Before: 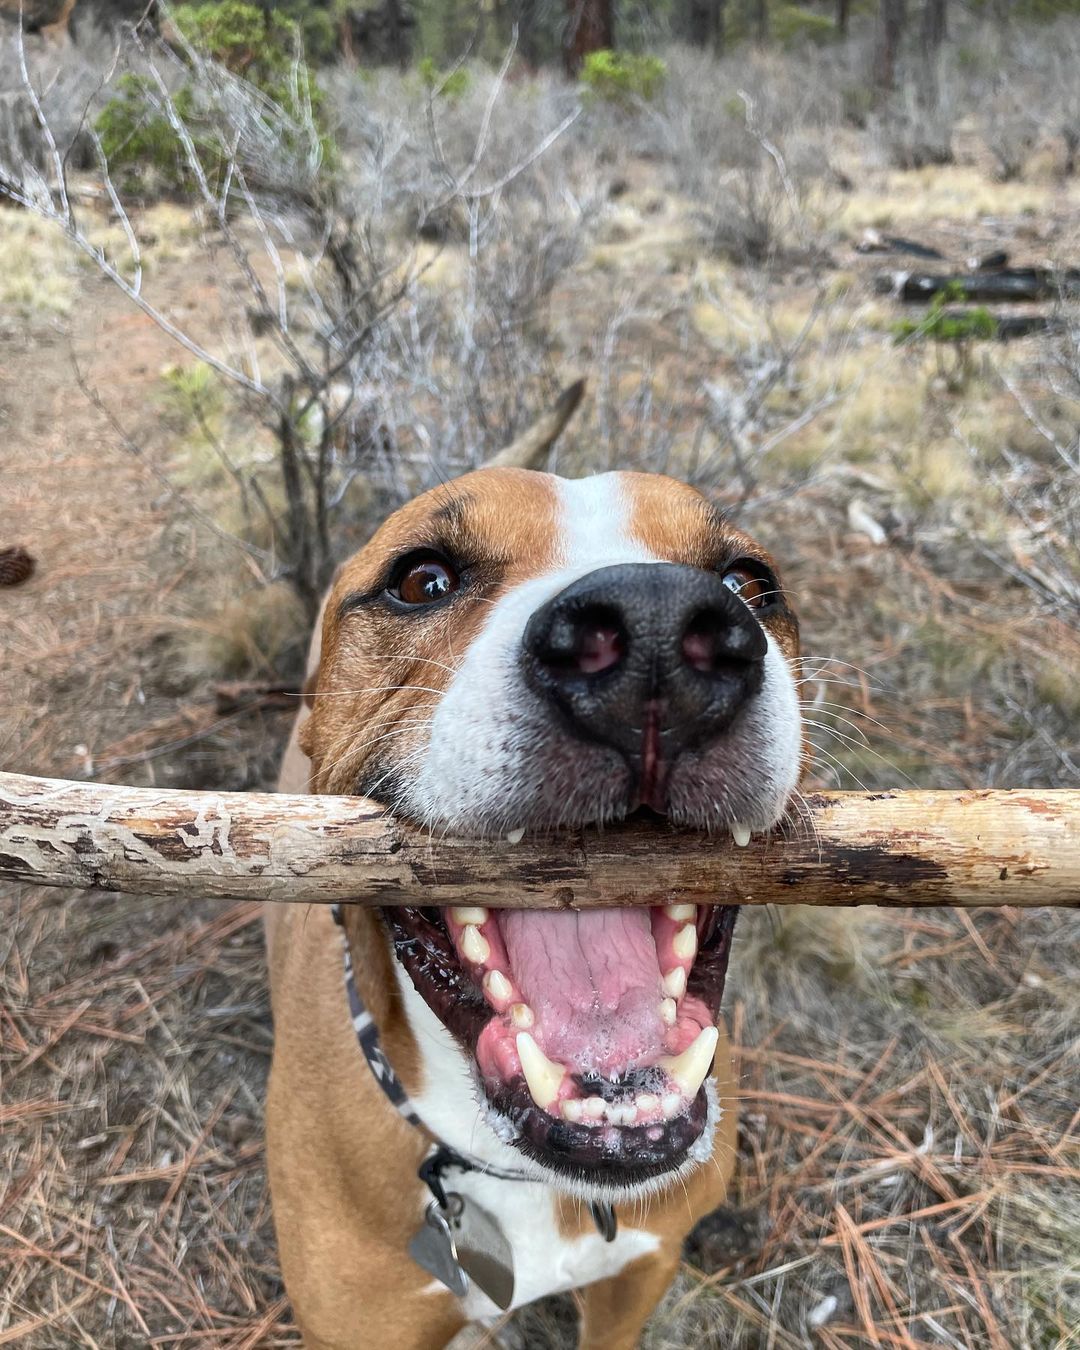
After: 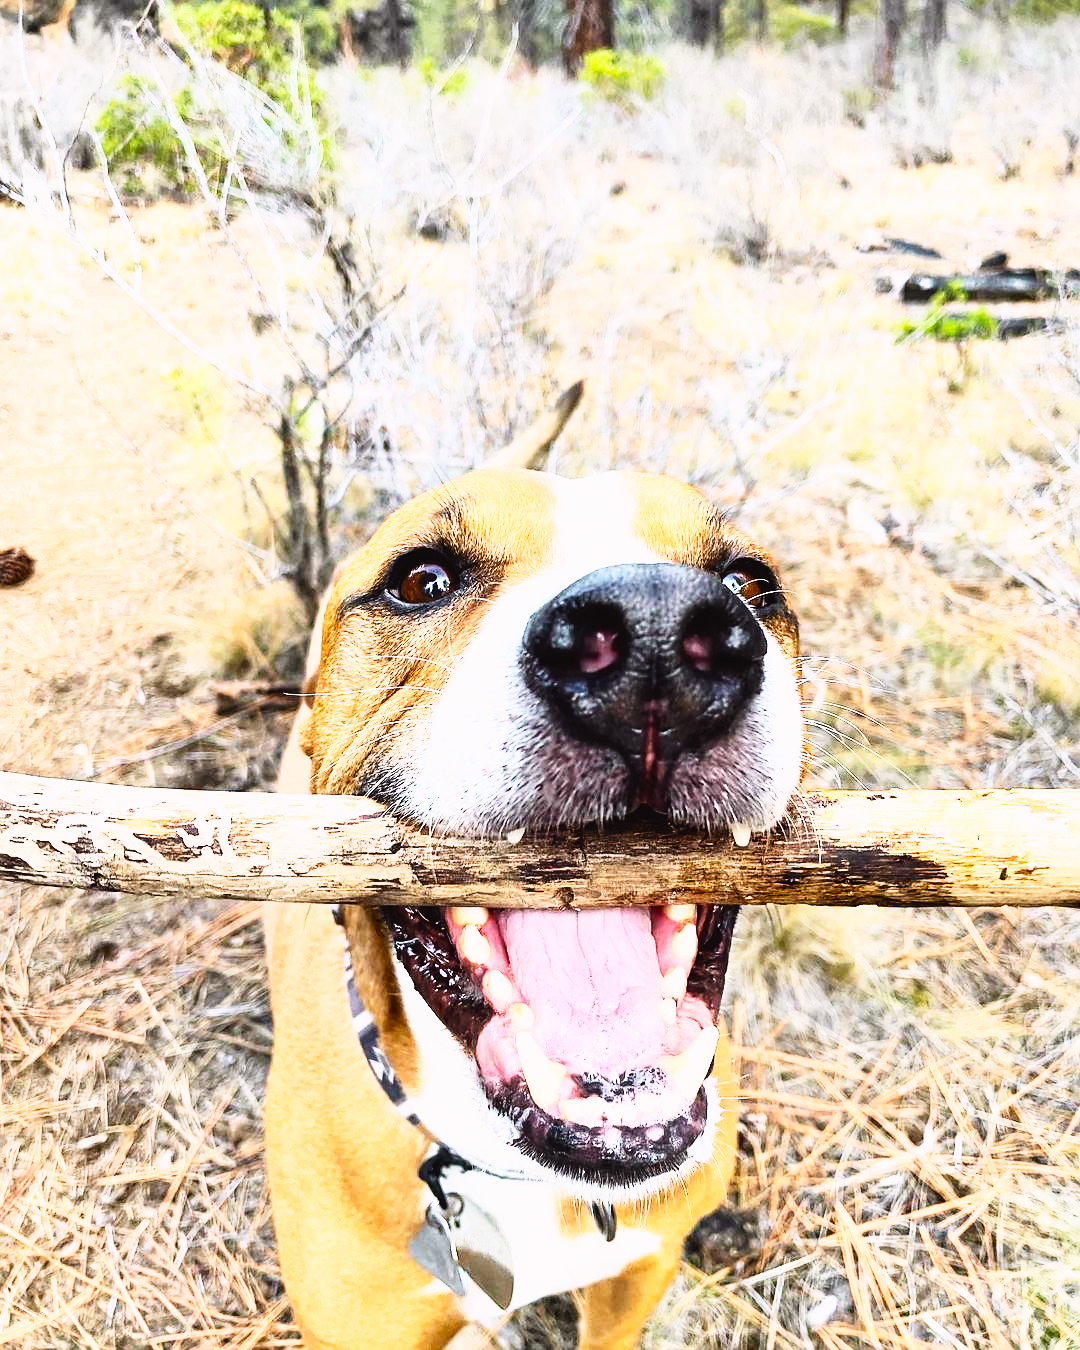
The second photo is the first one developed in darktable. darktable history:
tone curve: curves: ch0 [(0.003, 0.029) (0.202, 0.232) (0.46, 0.56) (0.611, 0.739) (0.843, 0.941) (1, 0.99)]; ch1 [(0, 0) (0.35, 0.356) (0.45, 0.453) (0.508, 0.515) (0.617, 0.601) (1, 1)]; ch2 [(0, 0) (0.456, 0.469) (0.5, 0.5) (0.556, 0.566) (0.635, 0.642) (1, 1)], color space Lab, independent channels, preserve colors none
tone equalizer: on, module defaults
base curve: curves: ch0 [(0, 0) (0.007, 0.004) (0.027, 0.03) (0.046, 0.07) (0.207, 0.54) (0.442, 0.872) (0.673, 0.972) (1, 1)], preserve colors none
color balance rgb: perceptual saturation grading › global saturation 20%, global vibrance 20%
sharpen: radius 1.458, amount 0.398, threshold 1.271
